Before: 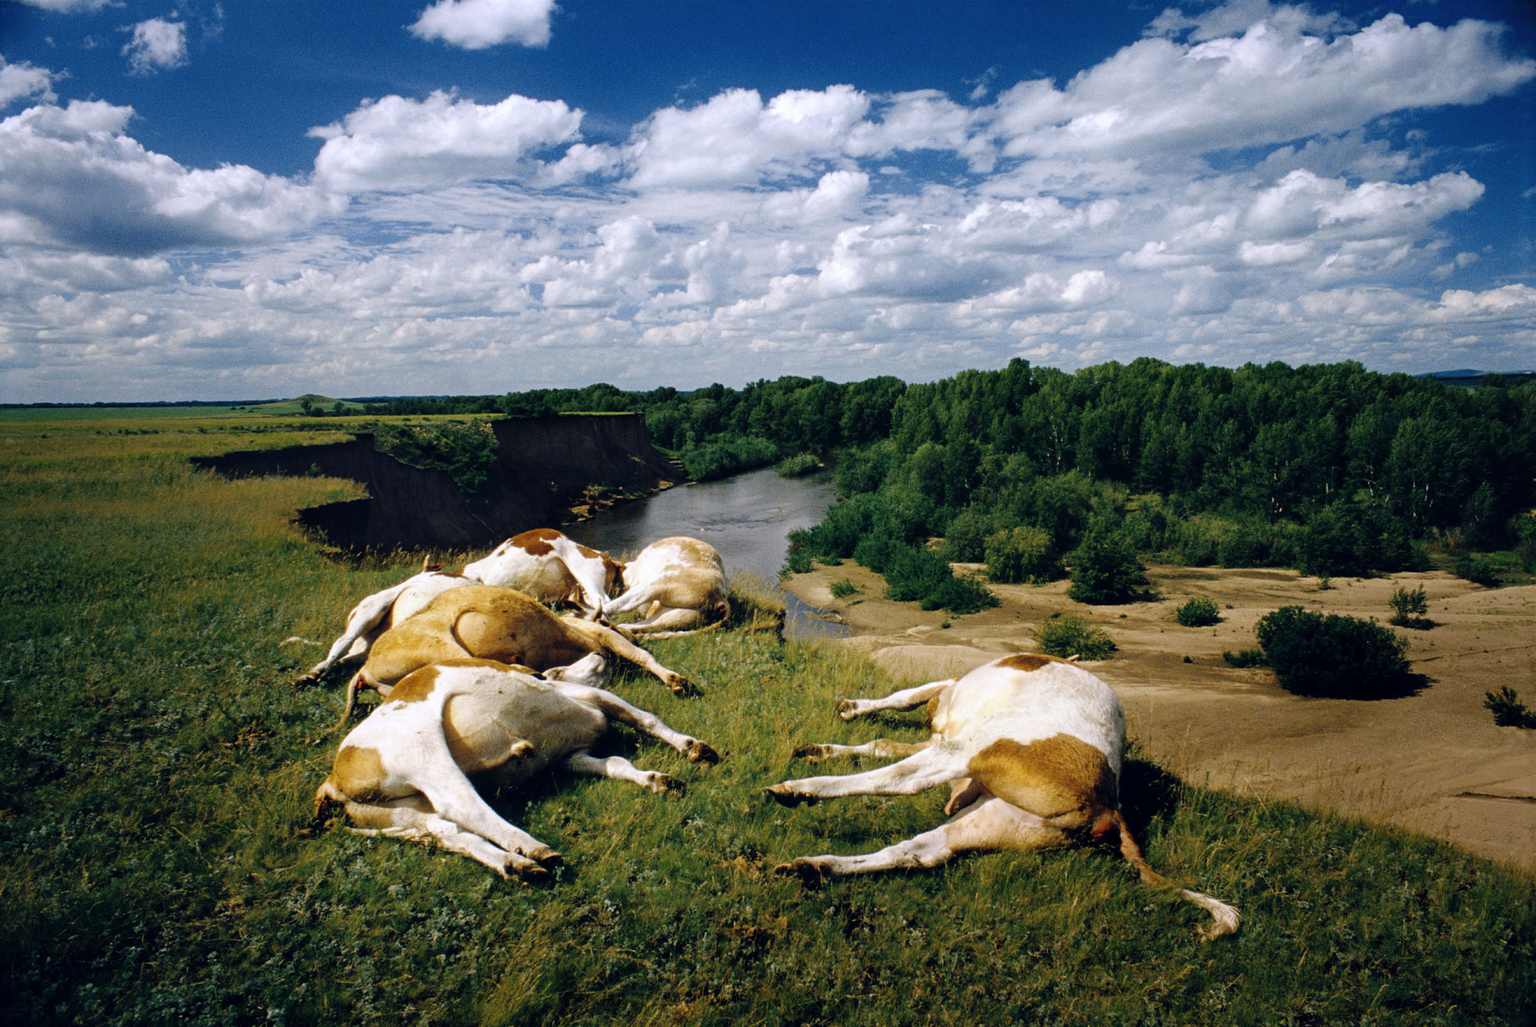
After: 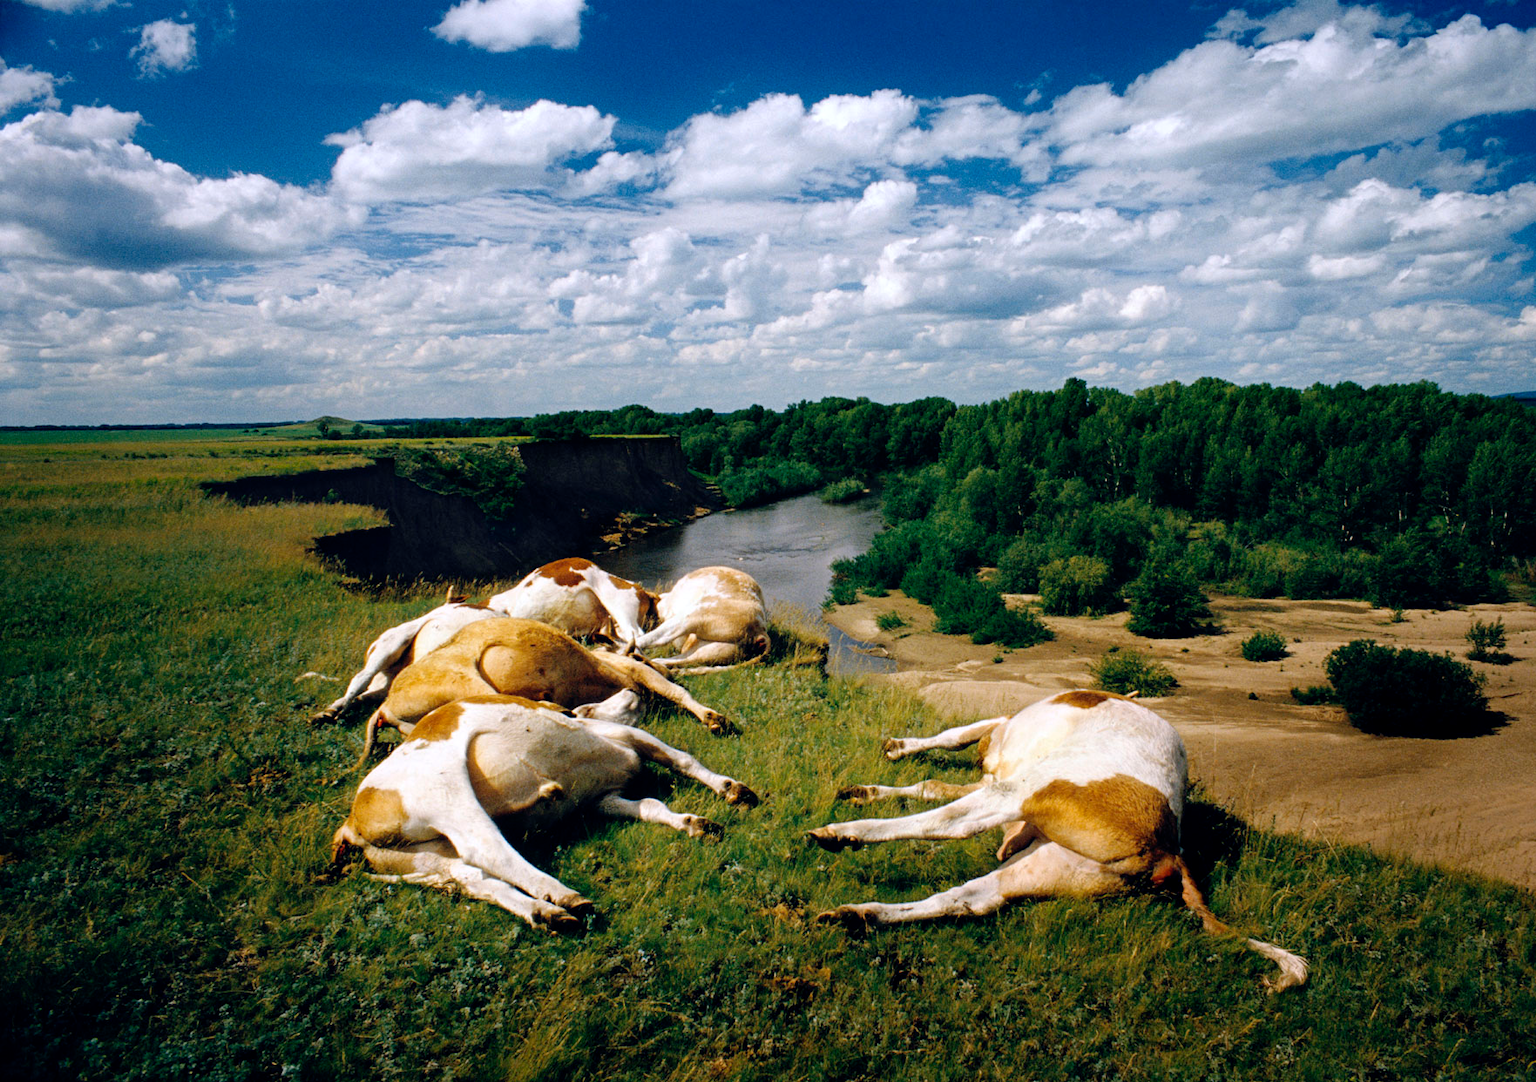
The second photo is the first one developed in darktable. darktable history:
levels: mode automatic, black 0.023%, white 99.97%, levels [0.062, 0.494, 0.925]
crop and rotate: right 5.167%
